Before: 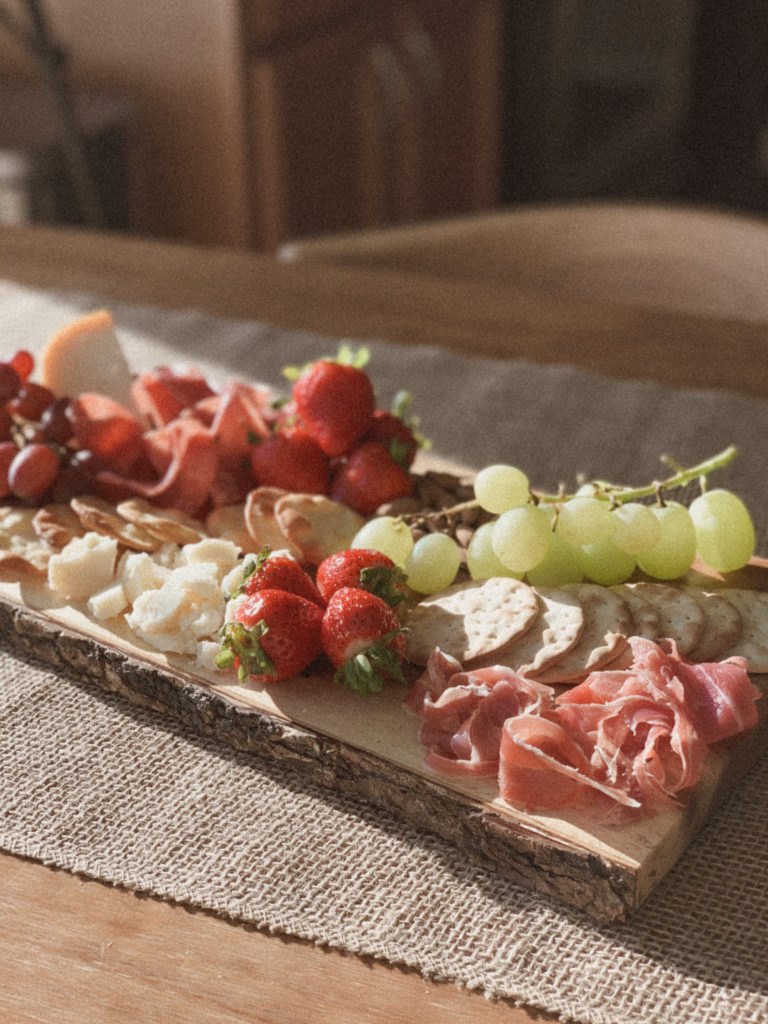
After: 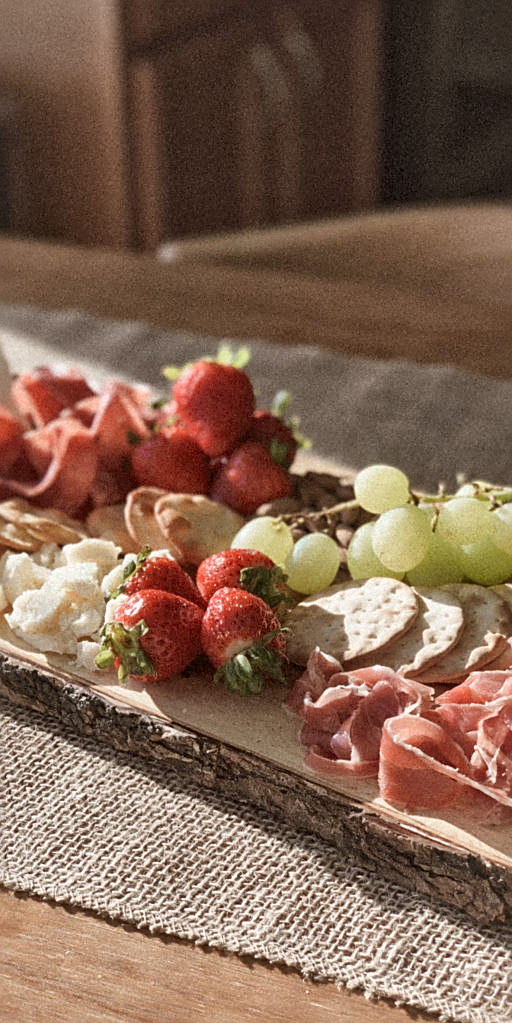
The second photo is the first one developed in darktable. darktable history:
crop and rotate: left 15.754%, right 17.579%
sharpen: on, module defaults
local contrast: mode bilateral grid, contrast 20, coarseness 20, detail 150%, midtone range 0.2
